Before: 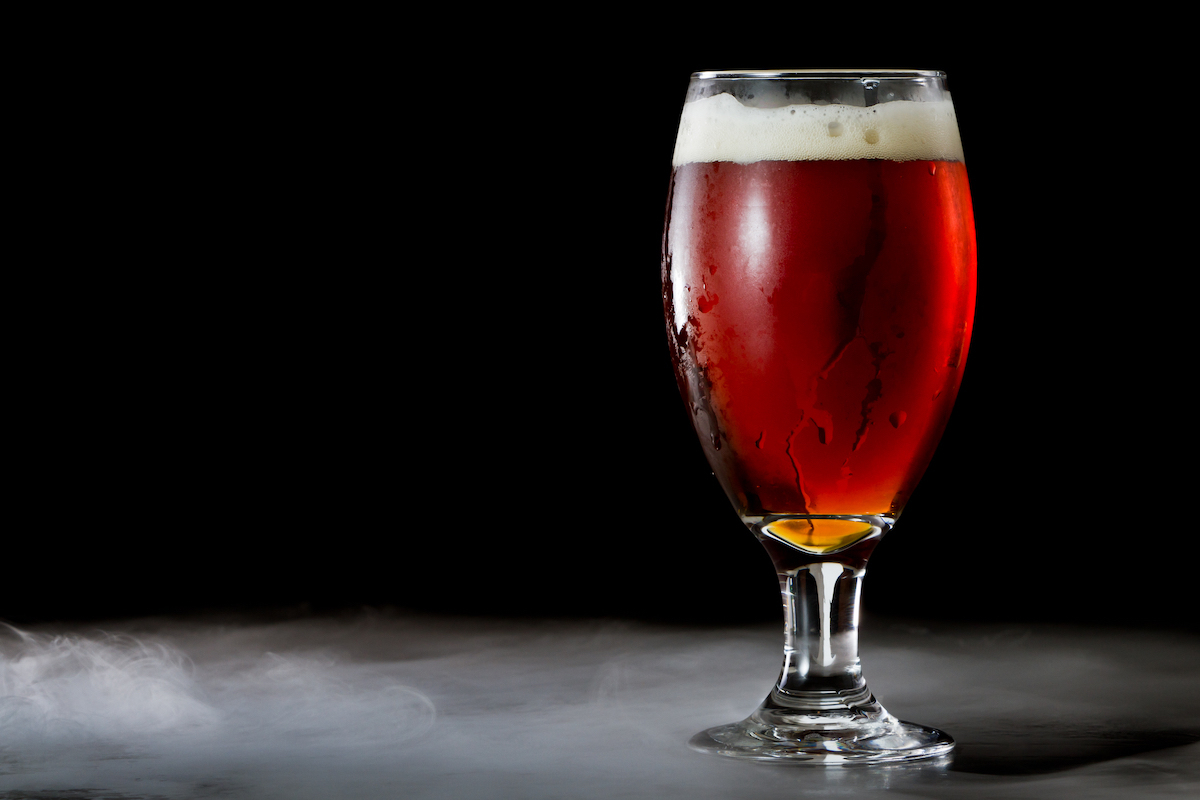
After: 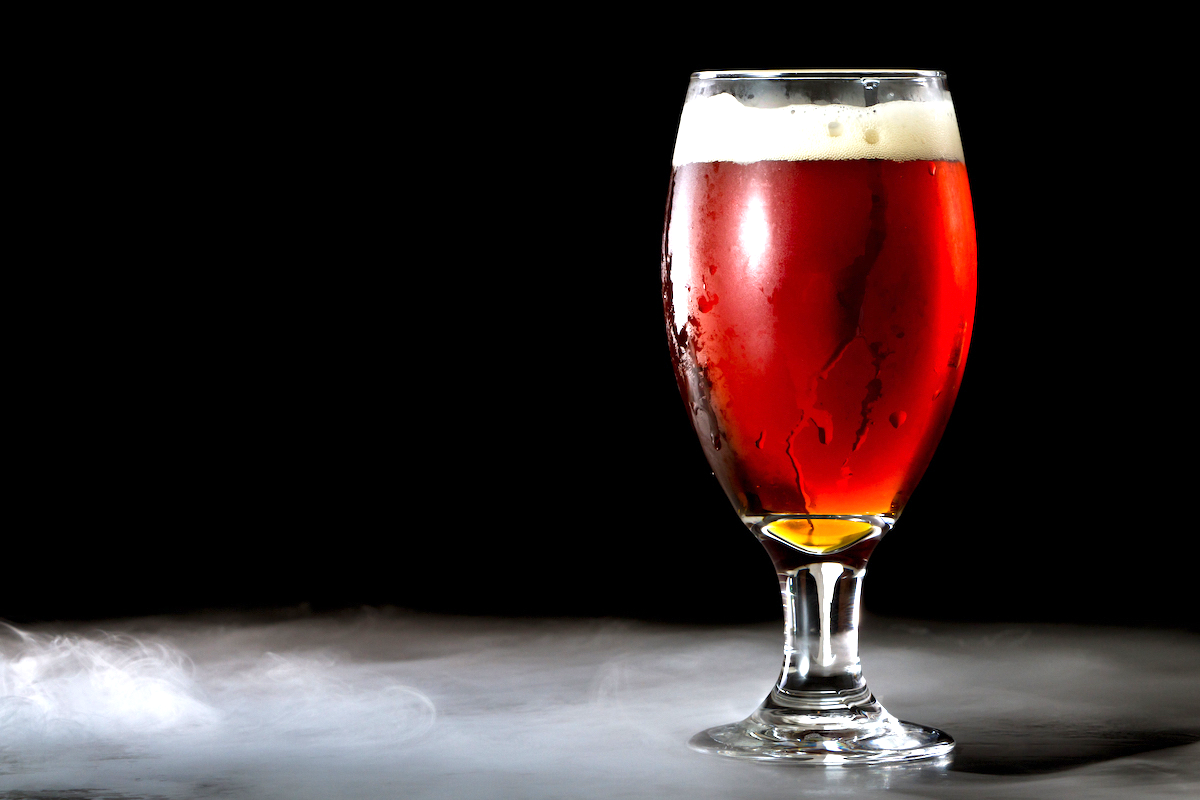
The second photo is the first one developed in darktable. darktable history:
exposure: exposure 1.144 EV, compensate highlight preservation false
tone equalizer: -8 EV -0.575 EV
